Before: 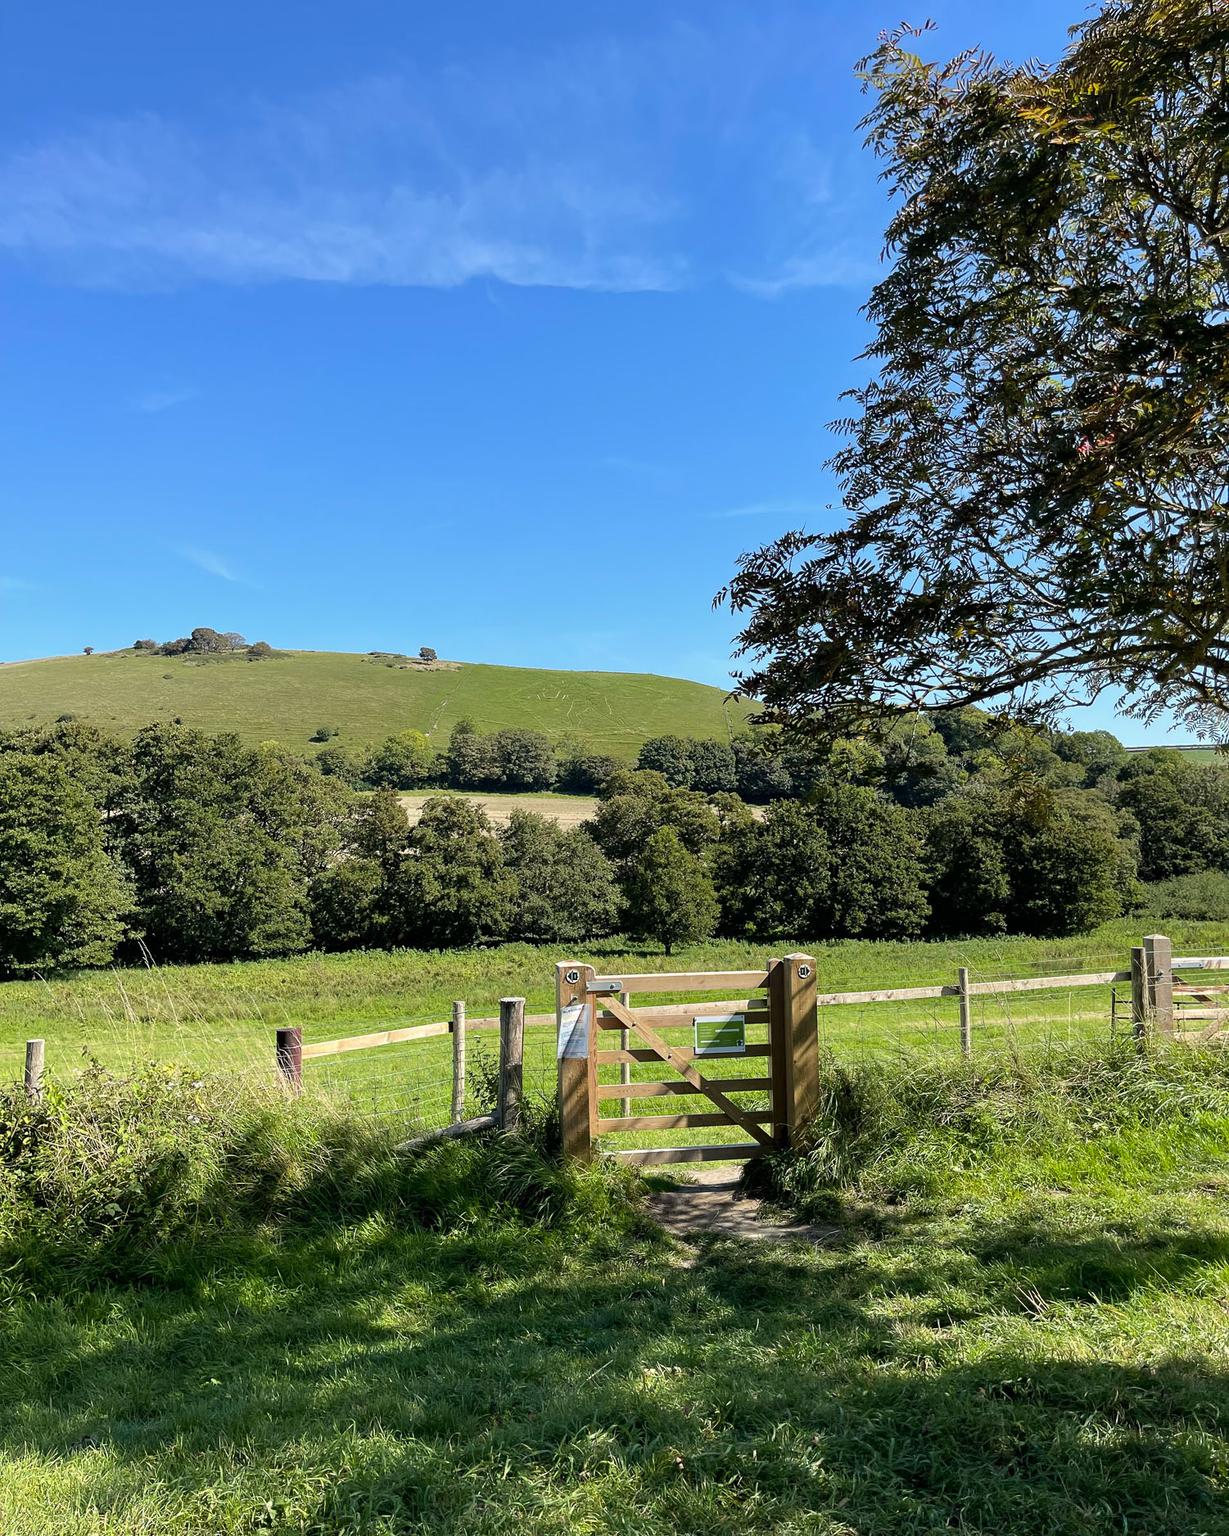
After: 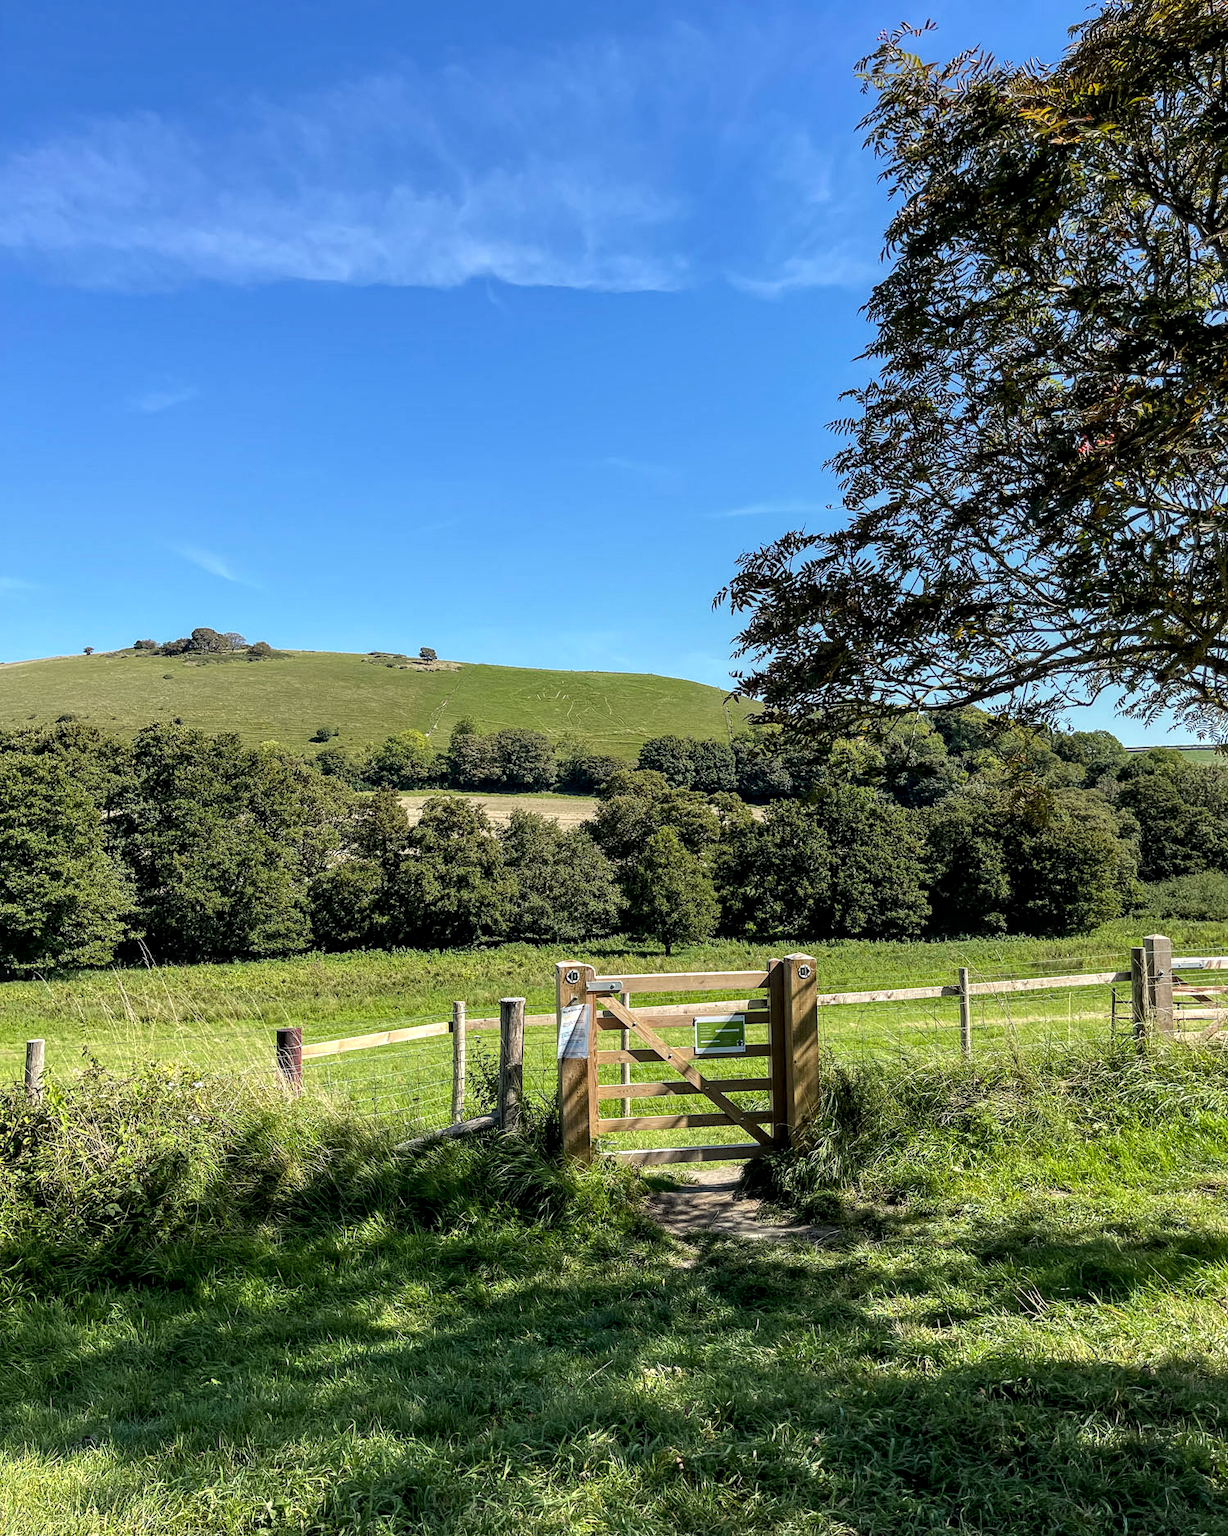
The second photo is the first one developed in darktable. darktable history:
local contrast: highlights 61%, detail 143%, midtone range 0.428
